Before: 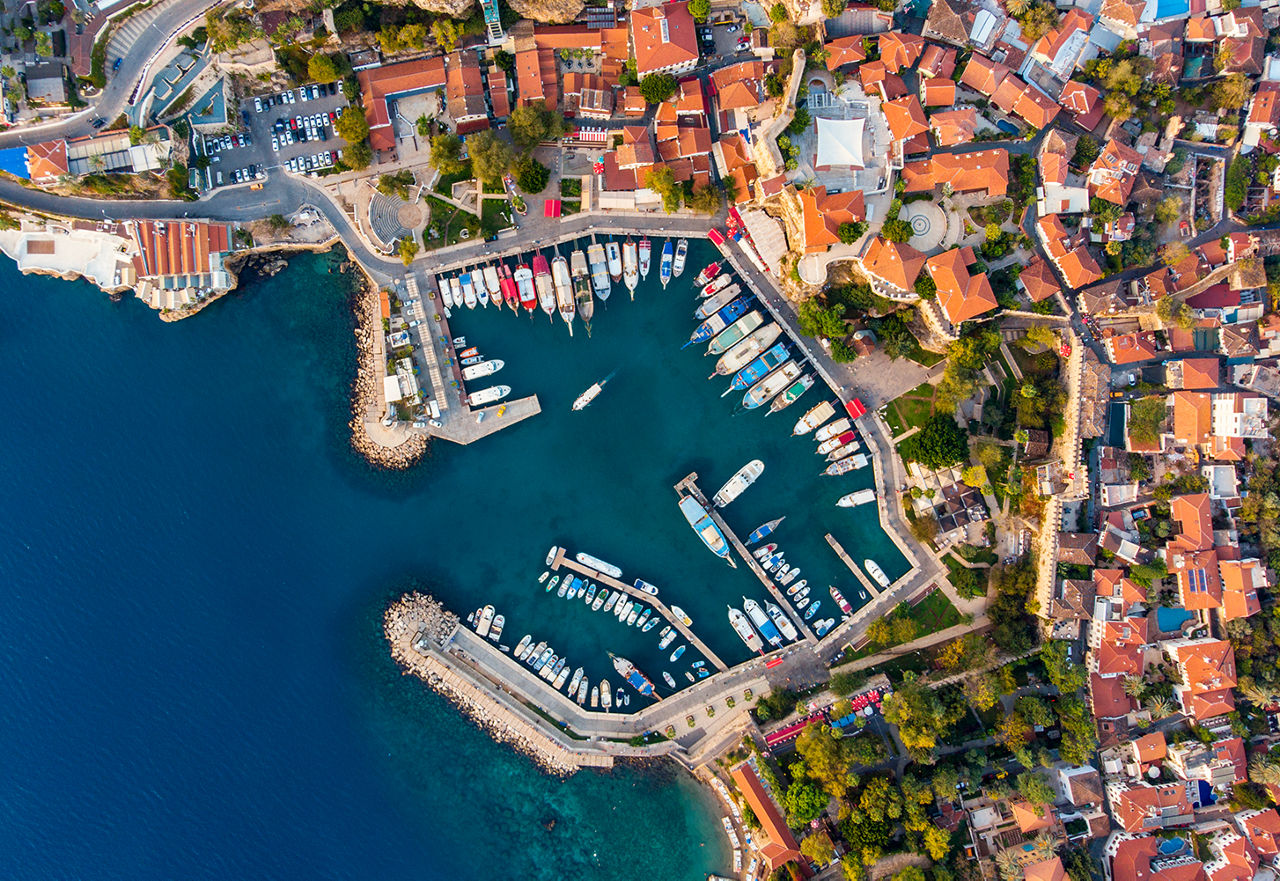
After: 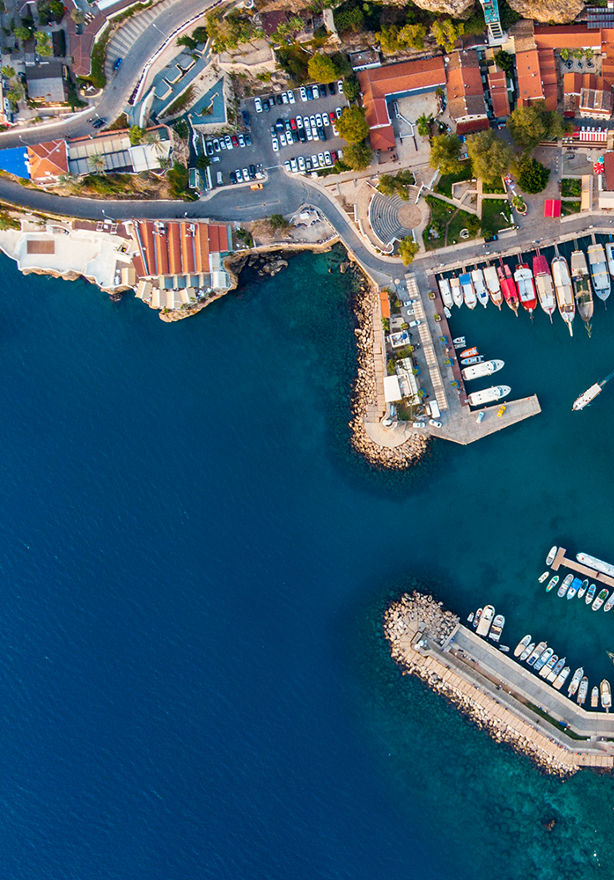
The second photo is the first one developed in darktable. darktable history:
crop and rotate: left 0.046%, top 0%, right 51.983%
